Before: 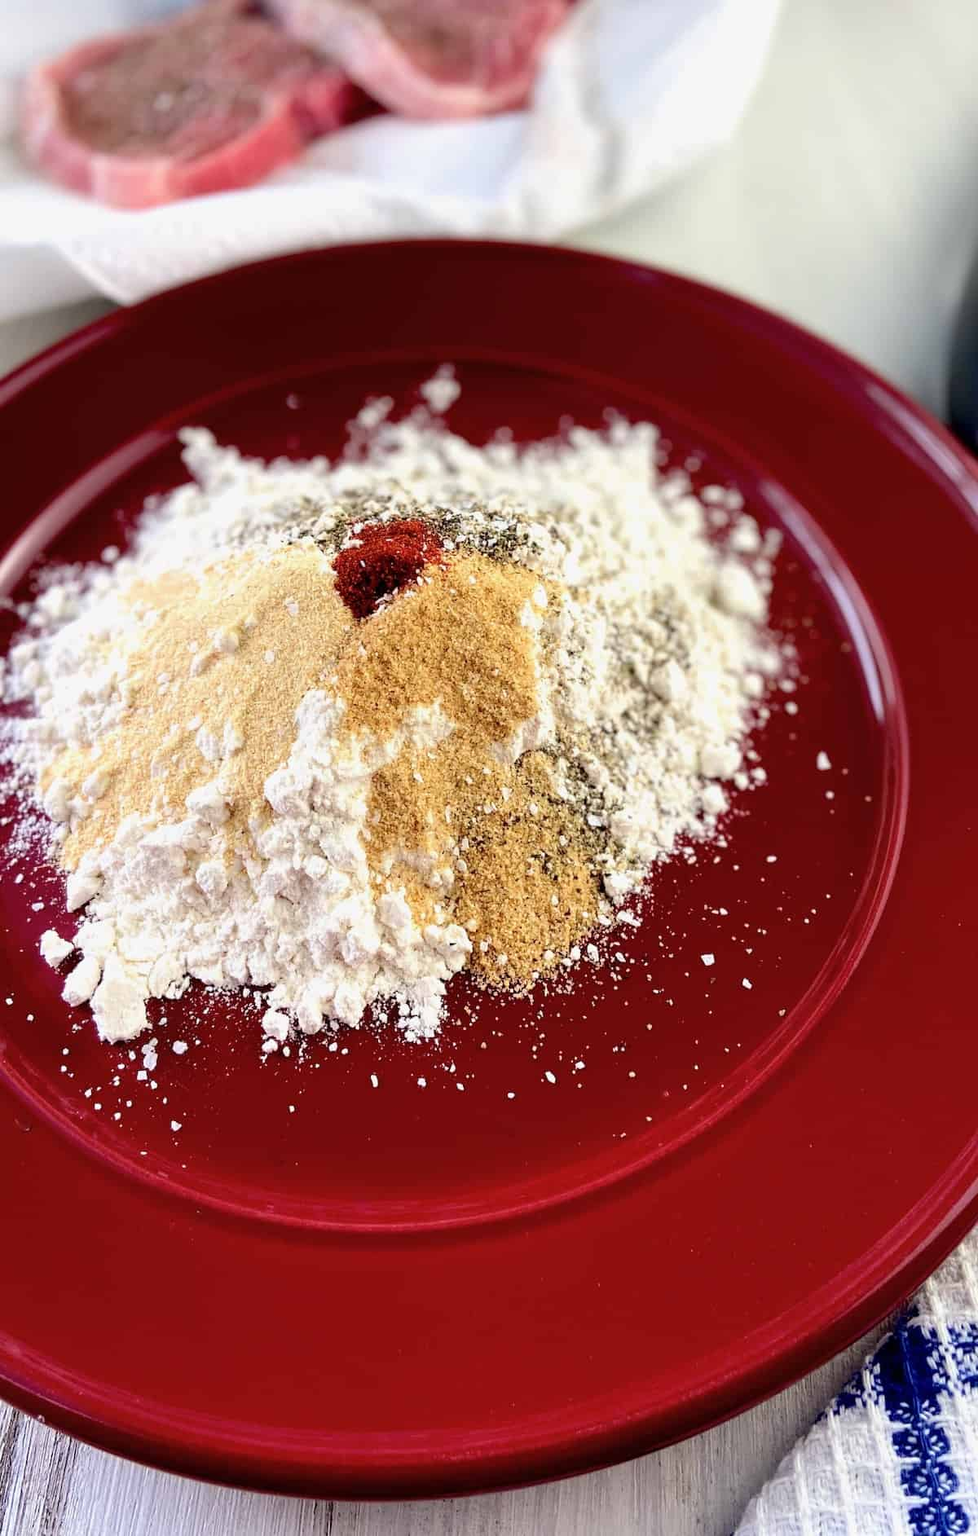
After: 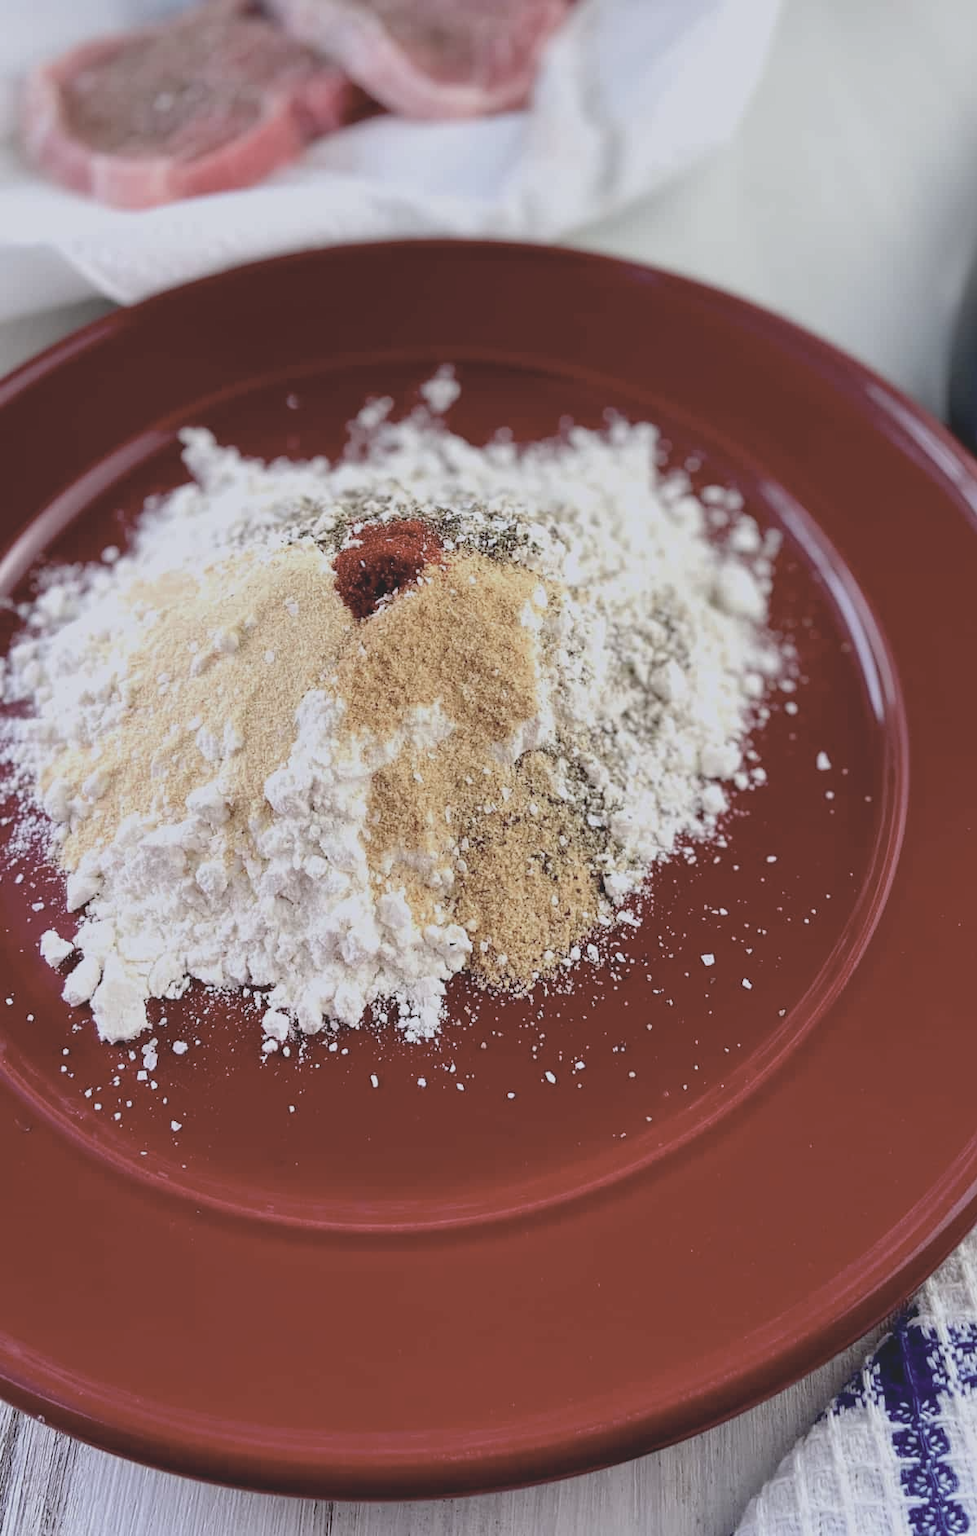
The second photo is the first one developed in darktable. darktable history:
contrast brightness saturation: contrast -0.263, saturation -0.436
color calibration: illuminant as shot in camera, x 0.358, y 0.373, temperature 4628.91 K
